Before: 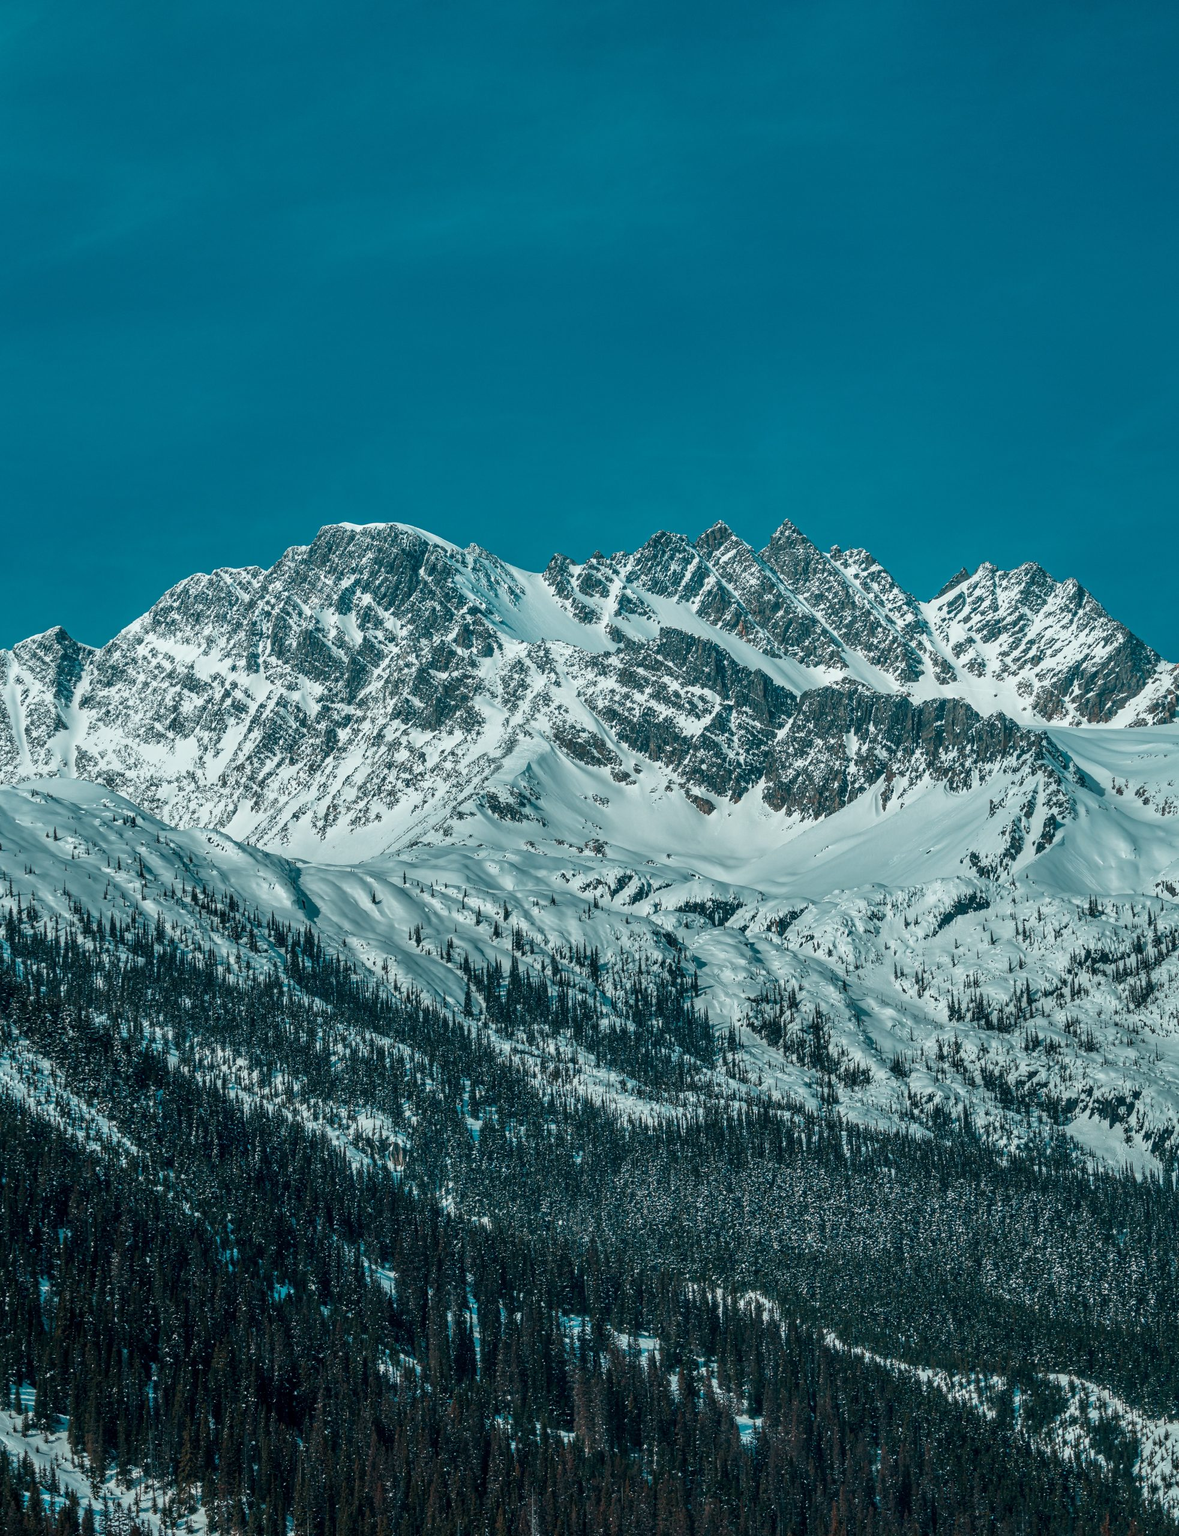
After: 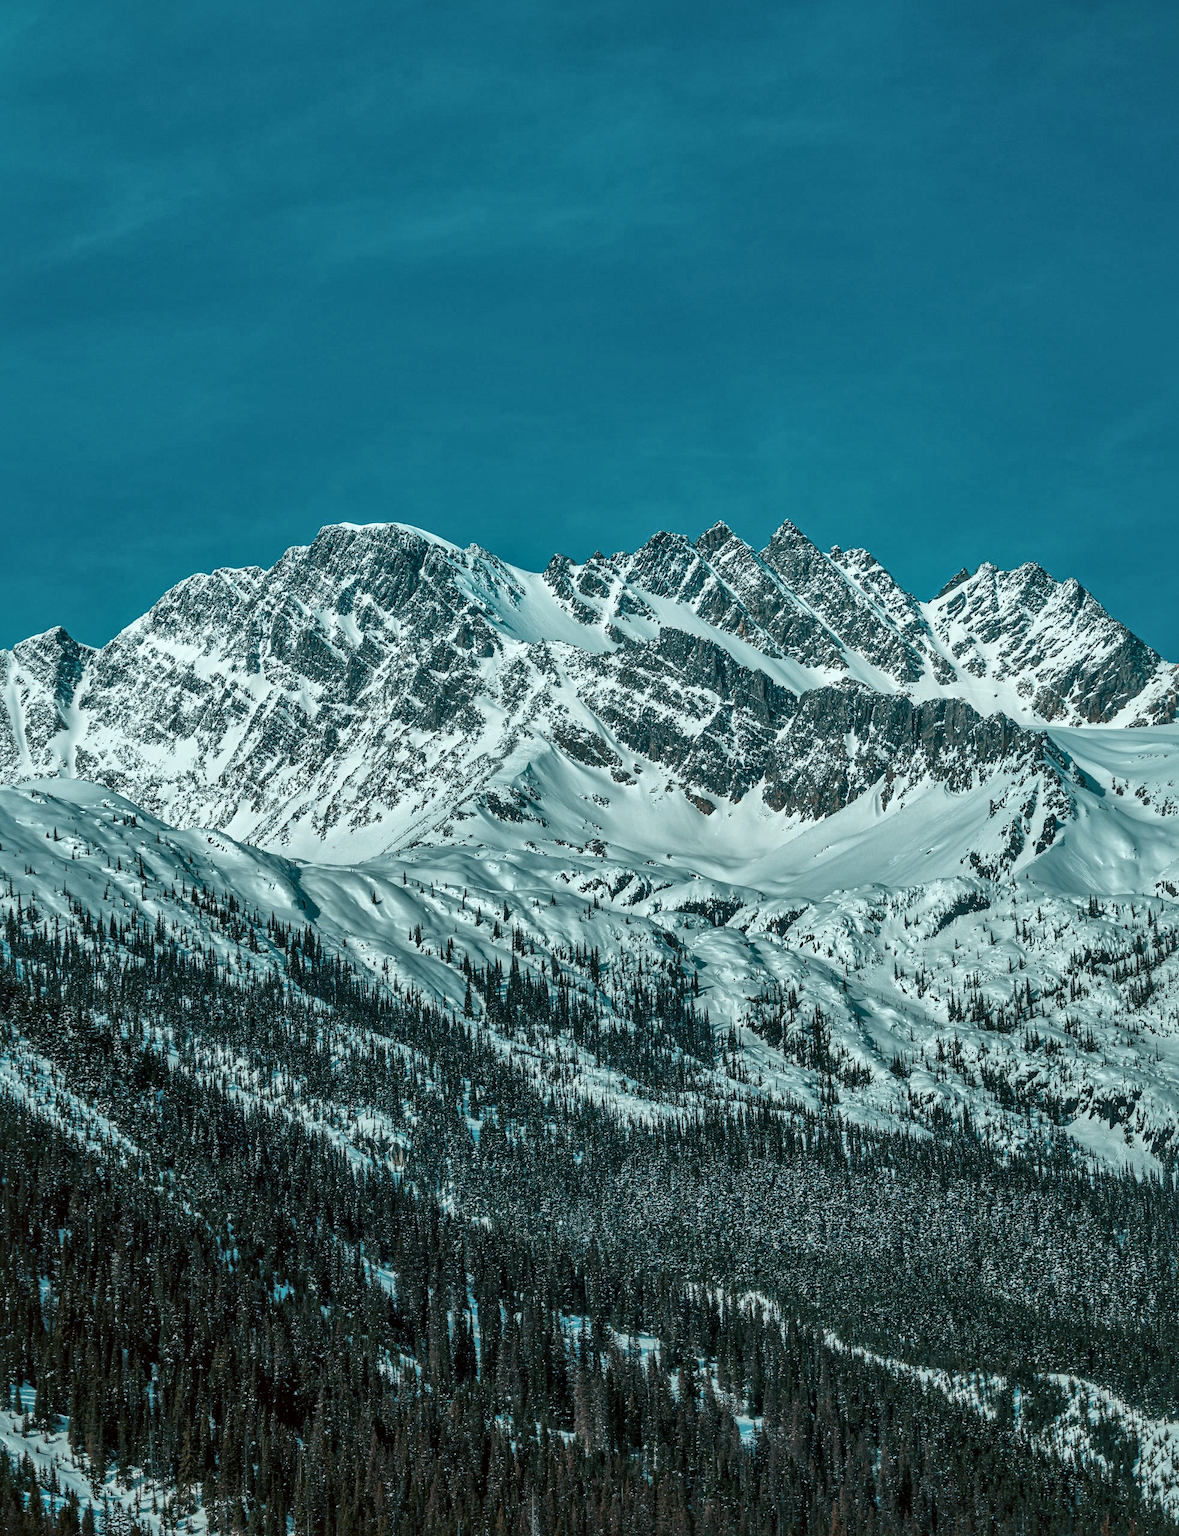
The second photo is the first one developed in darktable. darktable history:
color balance: lift [1.004, 1.002, 1.002, 0.998], gamma [1, 1.007, 1.002, 0.993], gain [1, 0.977, 1.013, 1.023], contrast -3.64%
local contrast: mode bilateral grid, contrast 20, coarseness 50, detail 179%, midtone range 0.2
